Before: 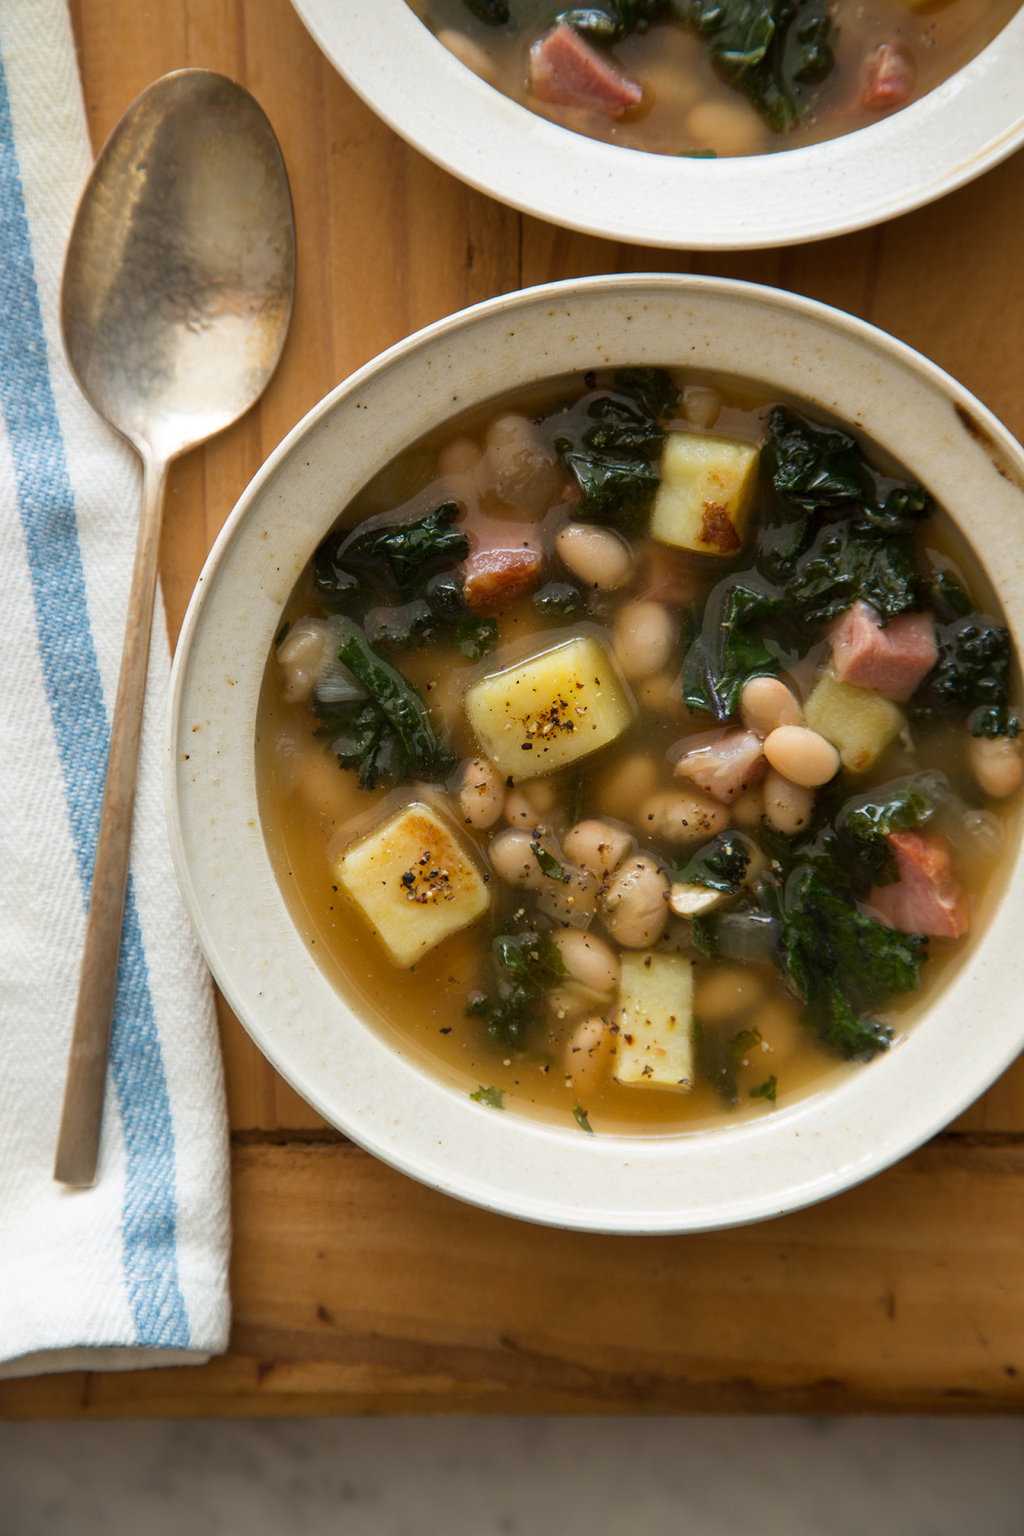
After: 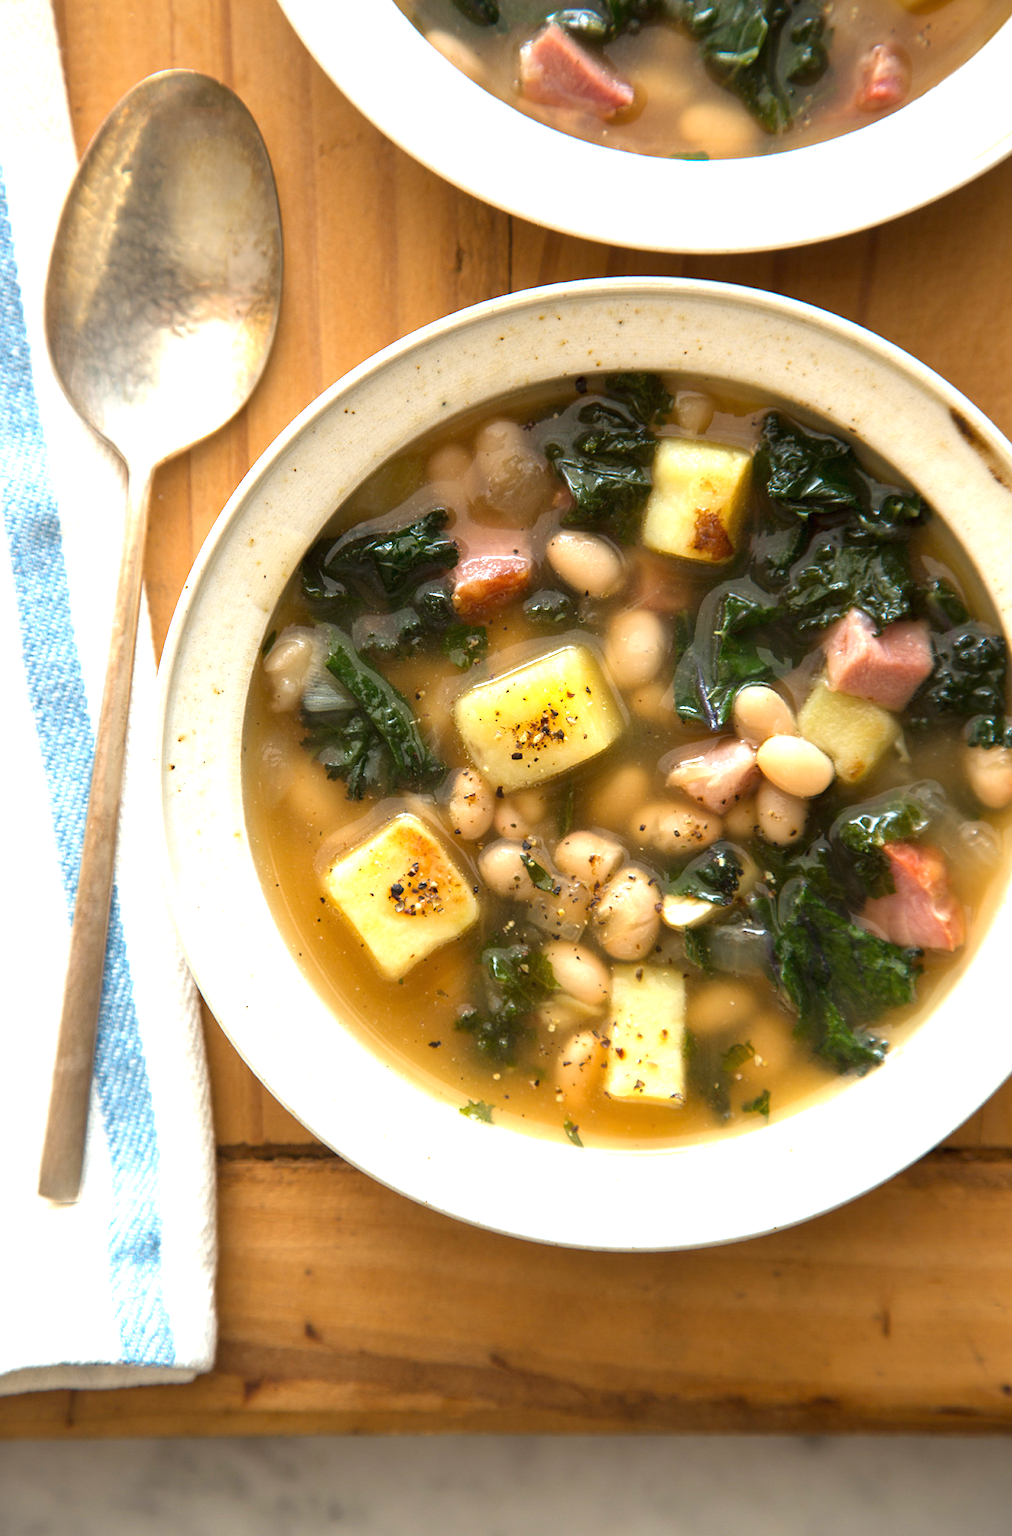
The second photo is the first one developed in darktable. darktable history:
exposure: black level correction 0, exposure 1.103 EV, compensate highlight preservation false
crop and rotate: left 1.681%, right 0.722%, bottom 1.297%
